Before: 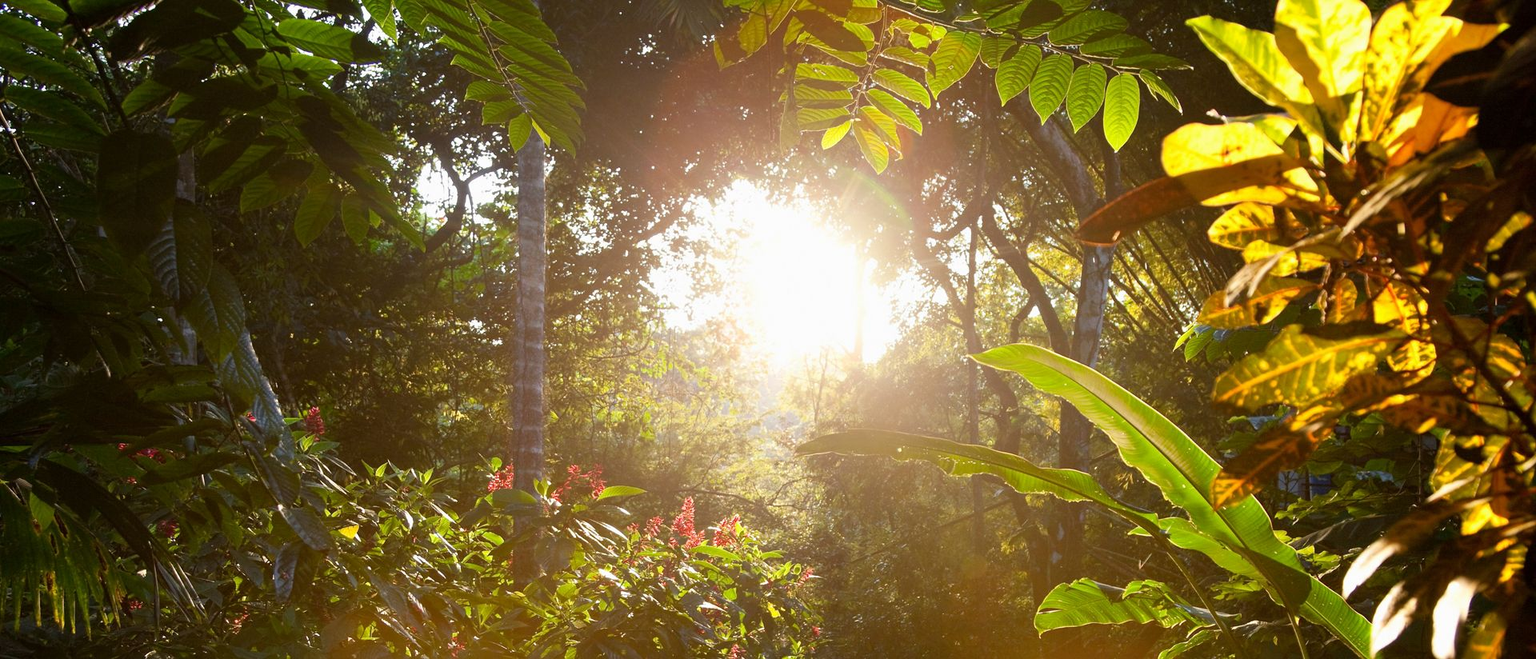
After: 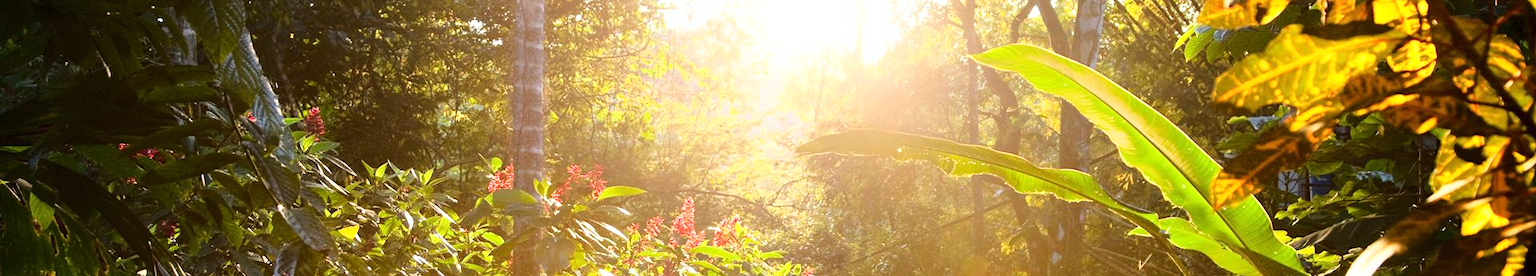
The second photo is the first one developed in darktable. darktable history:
crop: top 45.551%, bottom 12.262%
tone equalizer: -7 EV 0.18 EV, -6 EV 0.12 EV, -5 EV 0.08 EV, -4 EV 0.04 EV, -2 EV -0.02 EV, -1 EV -0.04 EV, +0 EV -0.06 EV, luminance estimator HSV value / RGB max
base curve: curves: ch0 [(0, 0) (0.032, 0.037) (0.105, 0.228) (0.435, 0.76) (0.856, 0.983) (1, 1)]
